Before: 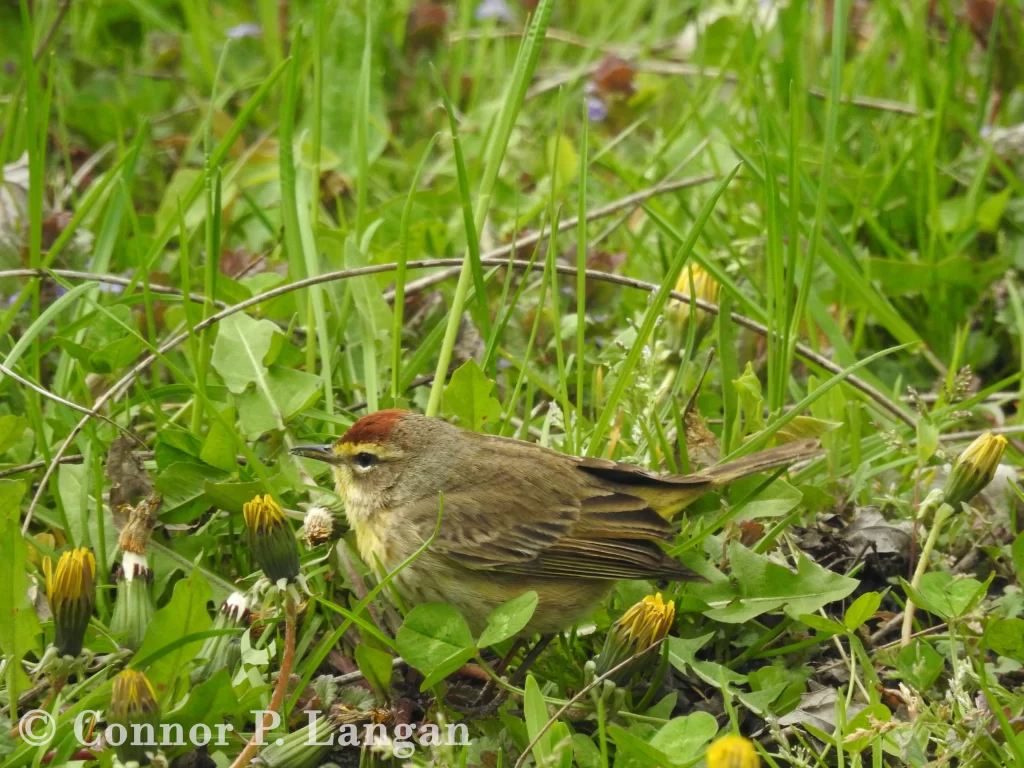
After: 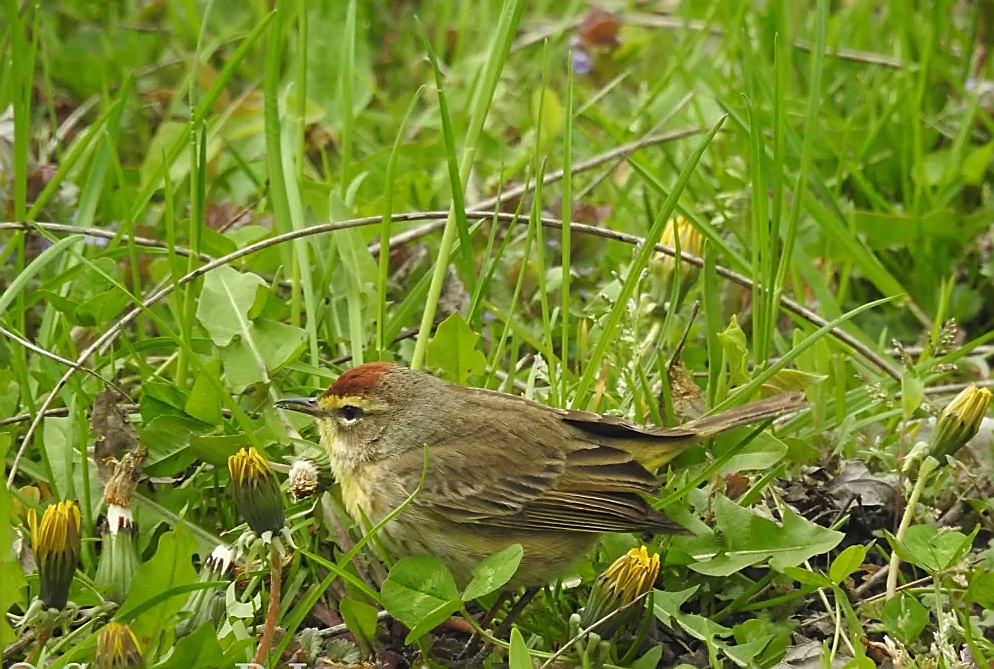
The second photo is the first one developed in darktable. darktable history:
sharpen: radius 1.4, amount 1.25, threshold 0.7
crop: left 1.507%, top 6.147%, right 1.379%, bottom 6.637%
local contrast: mode bilateral grid, contrast 100, coarseness 100, detail 91%, midtone range 0.2
